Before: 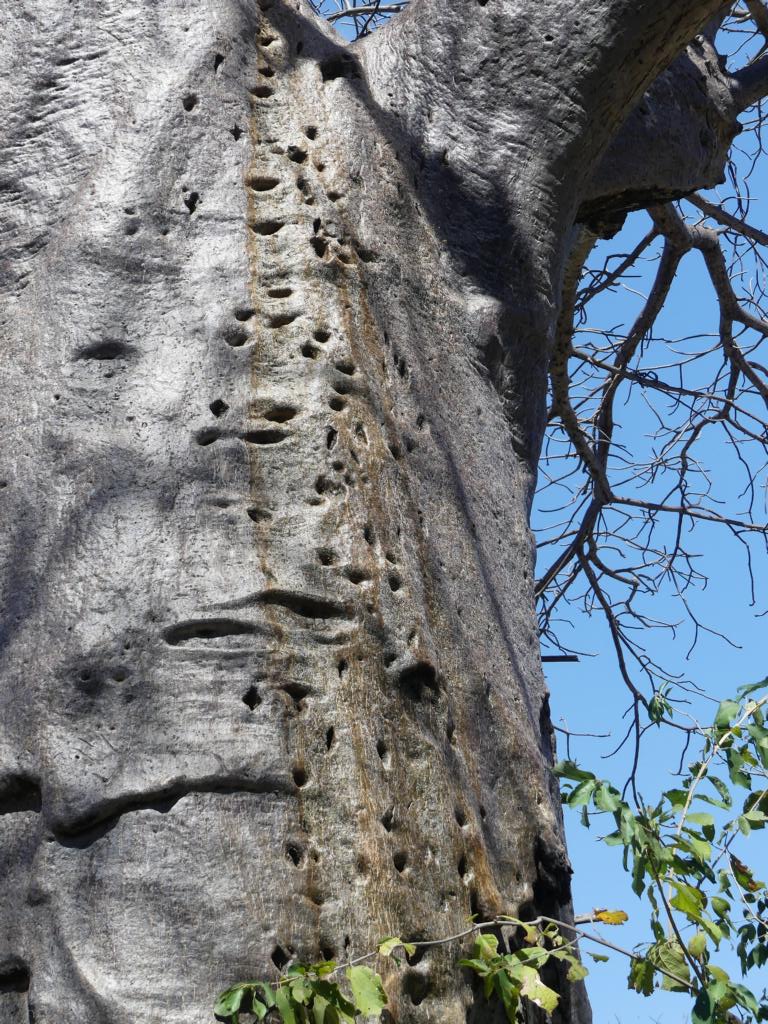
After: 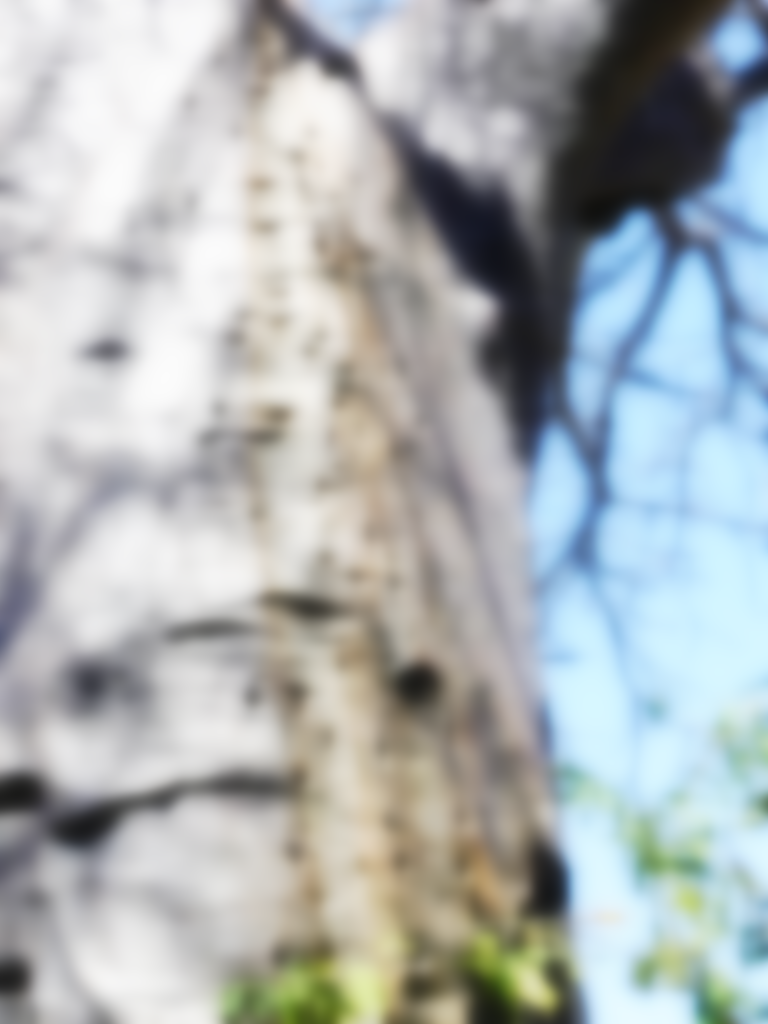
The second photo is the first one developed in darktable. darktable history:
sharpen: on, module defaults
rgb levels: preserve colors max RGB
base curve: curves: ch0 [(0, 0) (0.007, 0.004) (0.027, 0.03) (0.046, 0.07) (0.207, 0.54) (0.442, 0.872) (0.673, 0.972) (1, 1)], preserve colors none
lowpass: on, module defaults
